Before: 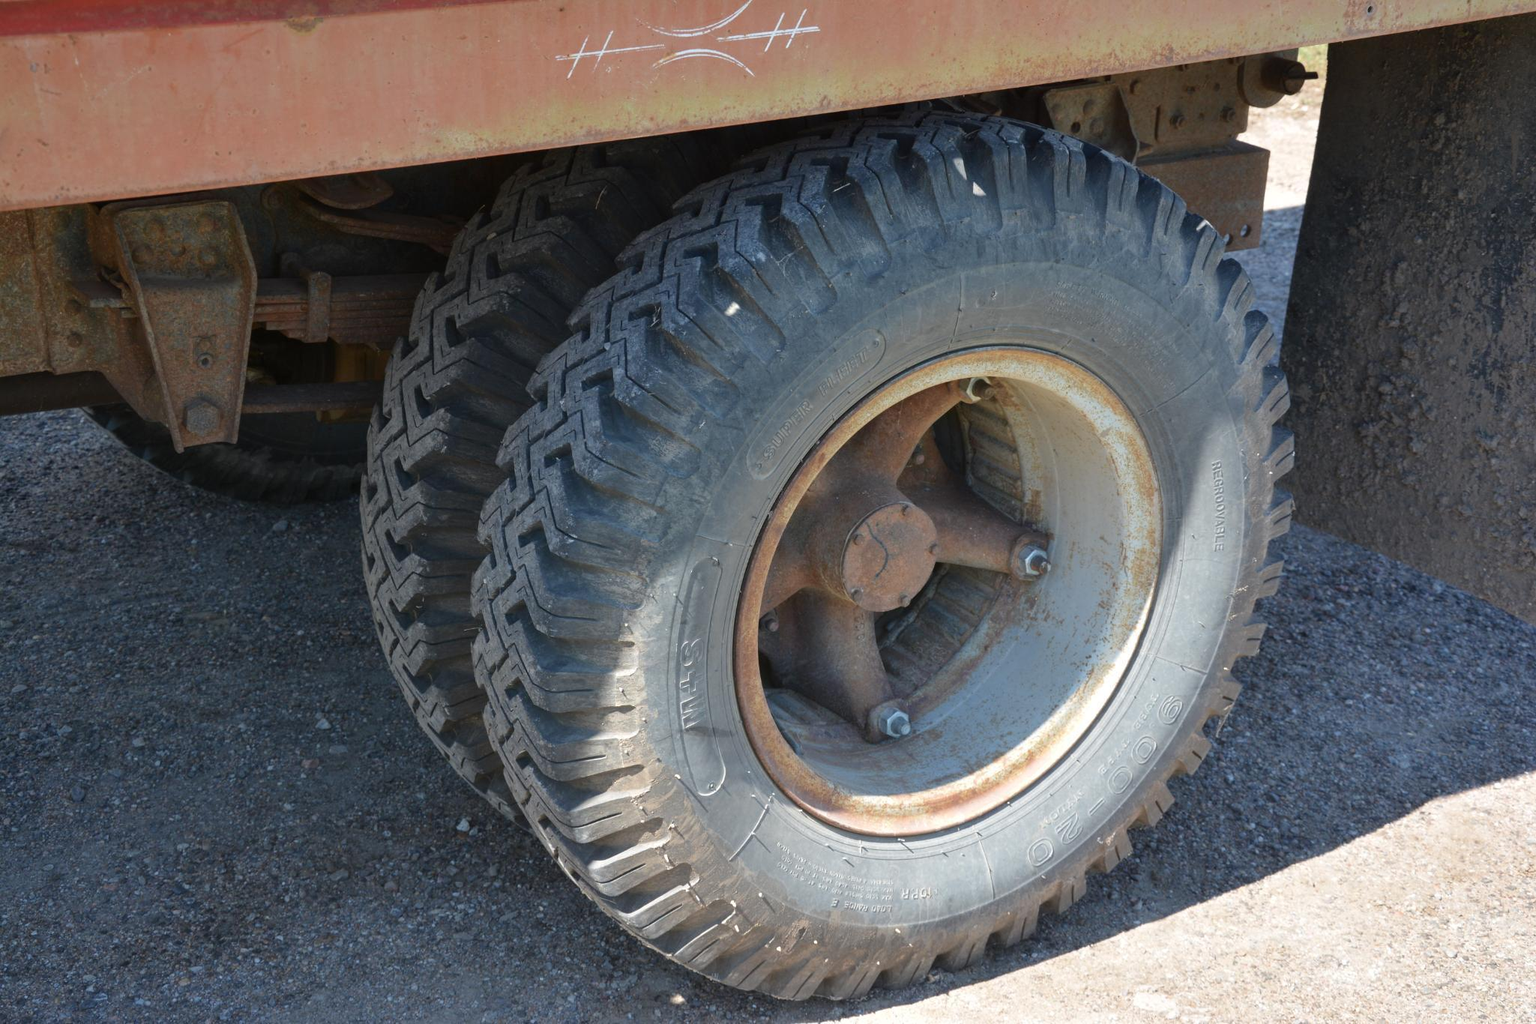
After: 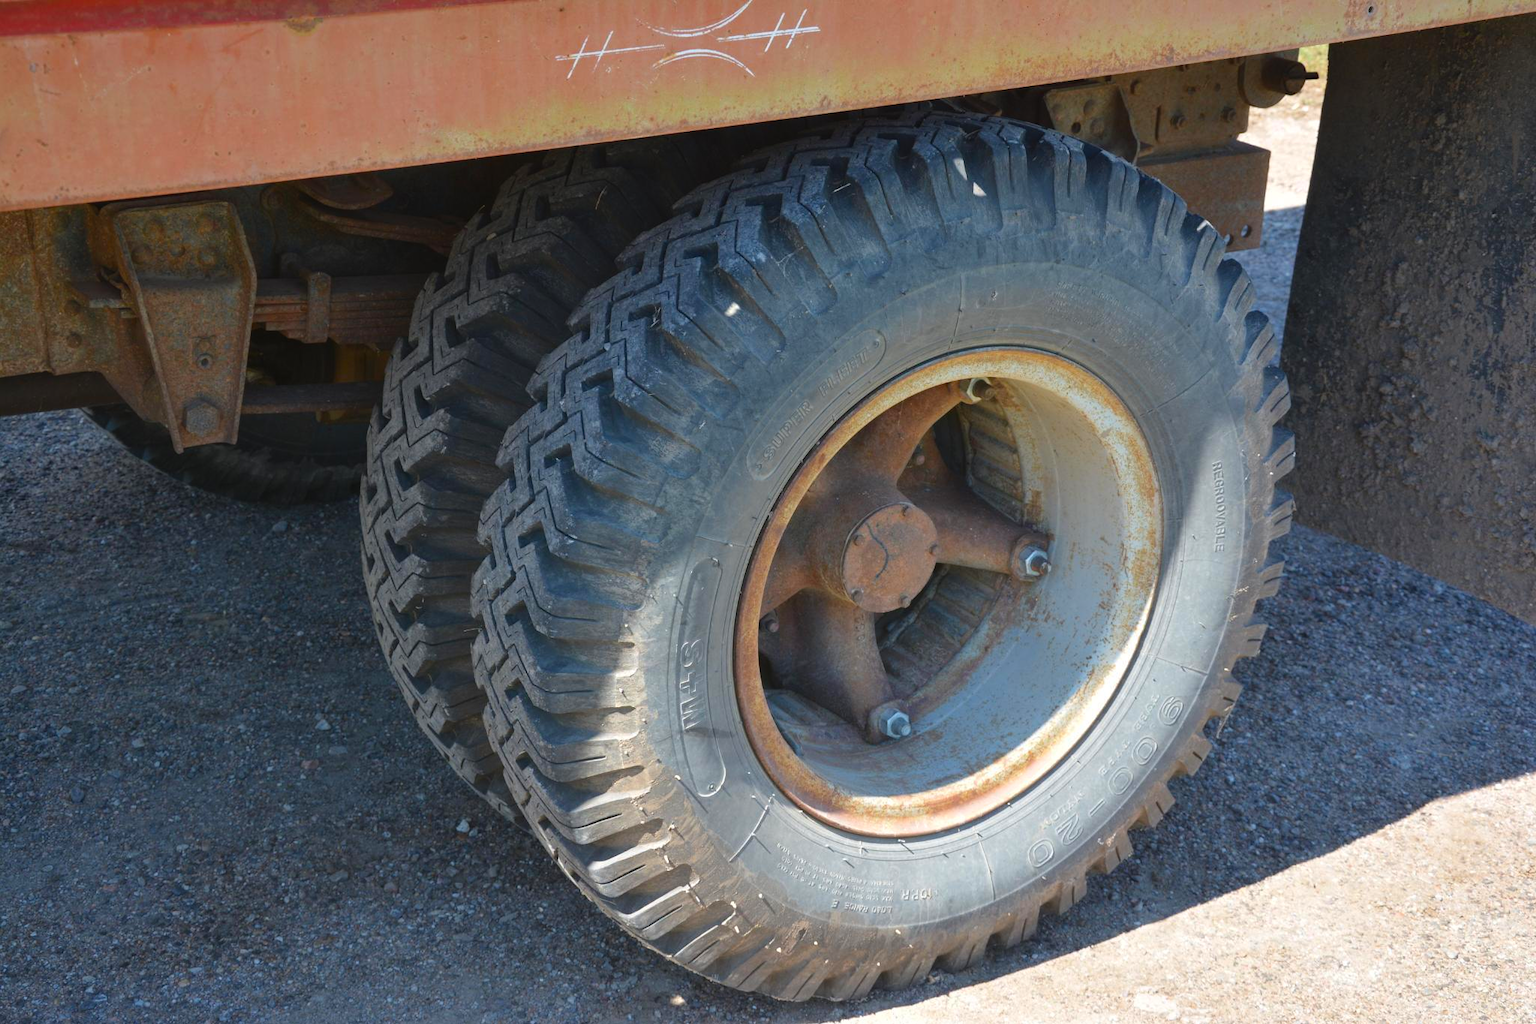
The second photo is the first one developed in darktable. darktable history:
color balance rgb: global offset › luminance 0.249%, perceptual saturation grading › global saturation 31.022%, global vibrance 9.278%
crop and rotate: left 0.066%, bottom 0.001%
